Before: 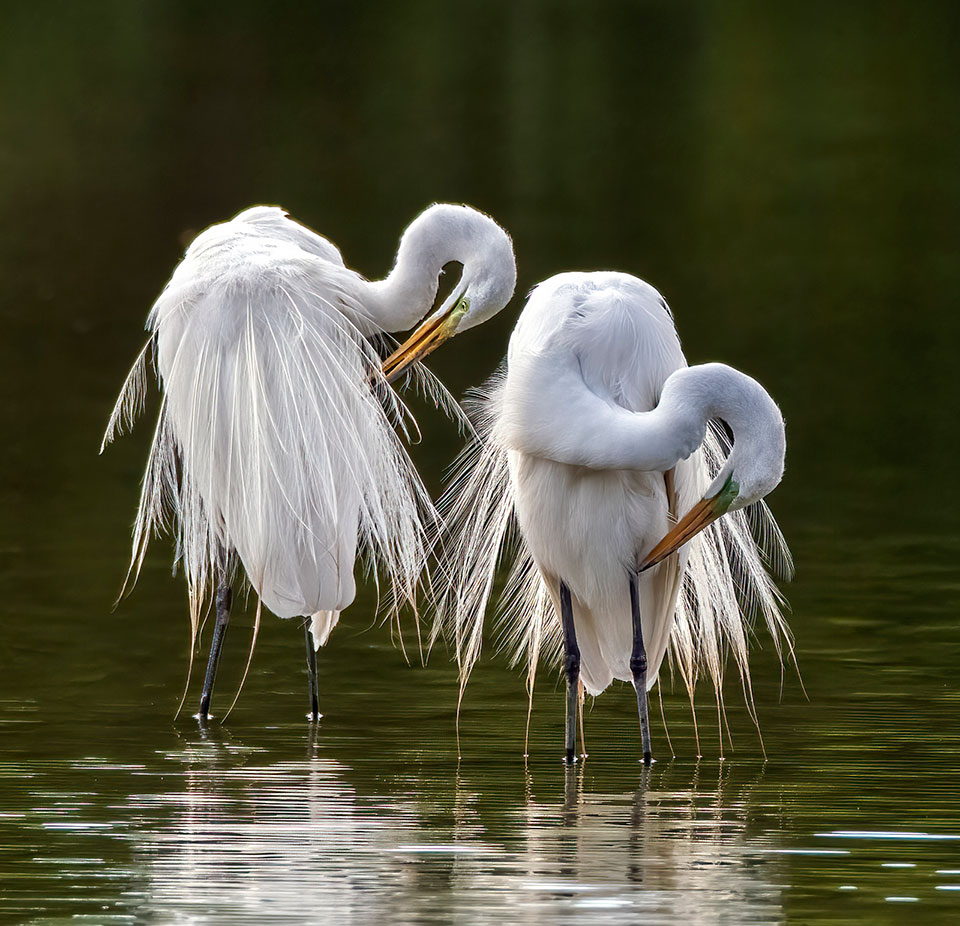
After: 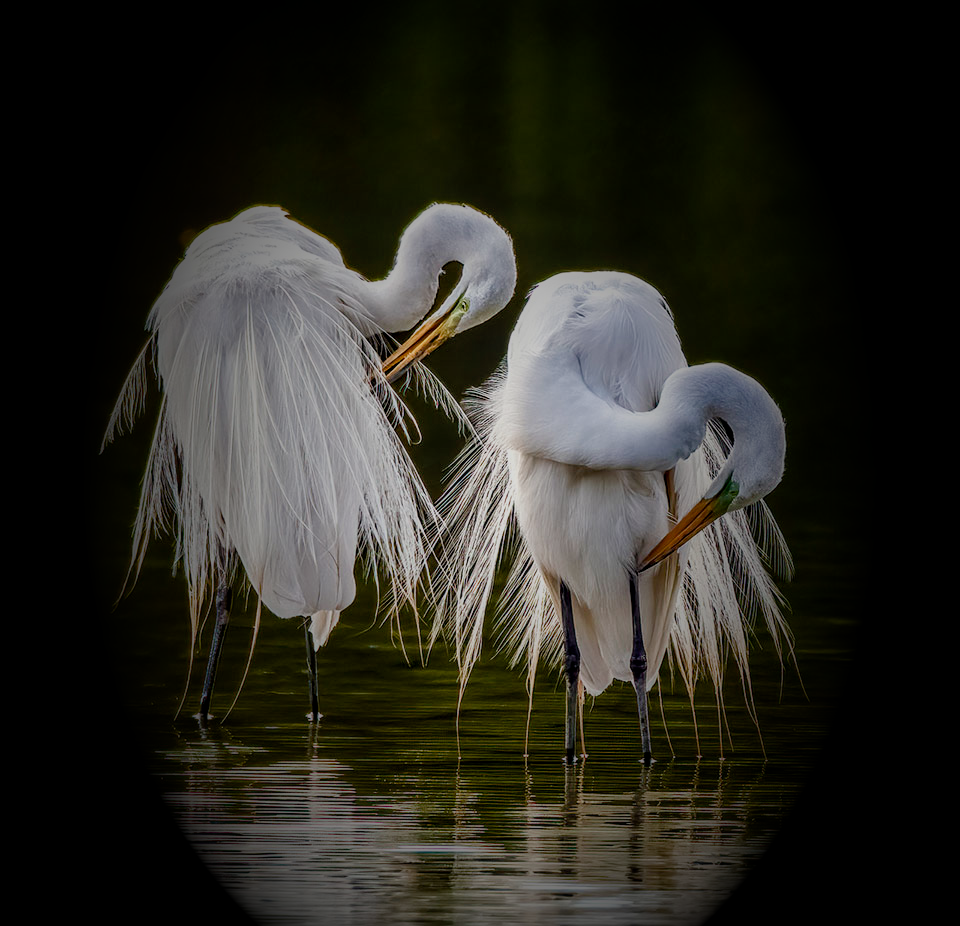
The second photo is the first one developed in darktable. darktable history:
local contrast: on, module defaults
color balance rgb: perceptual saturation grading › global saturation 20%, perceptual saturation grading › highlights -50%, perceptual saturation grading › shadows 30%
filmic rgb: black relative exposure -7.65 EV, white relative exposure 4.56 EV, hardness 3.61, color science v6 (2022)
tone equalizer: on, module defaults
vignetting: fall-off start 15.9%, fall-off radius 100%, brightness -1, saturation 0.5, width/height ratio 0.719
